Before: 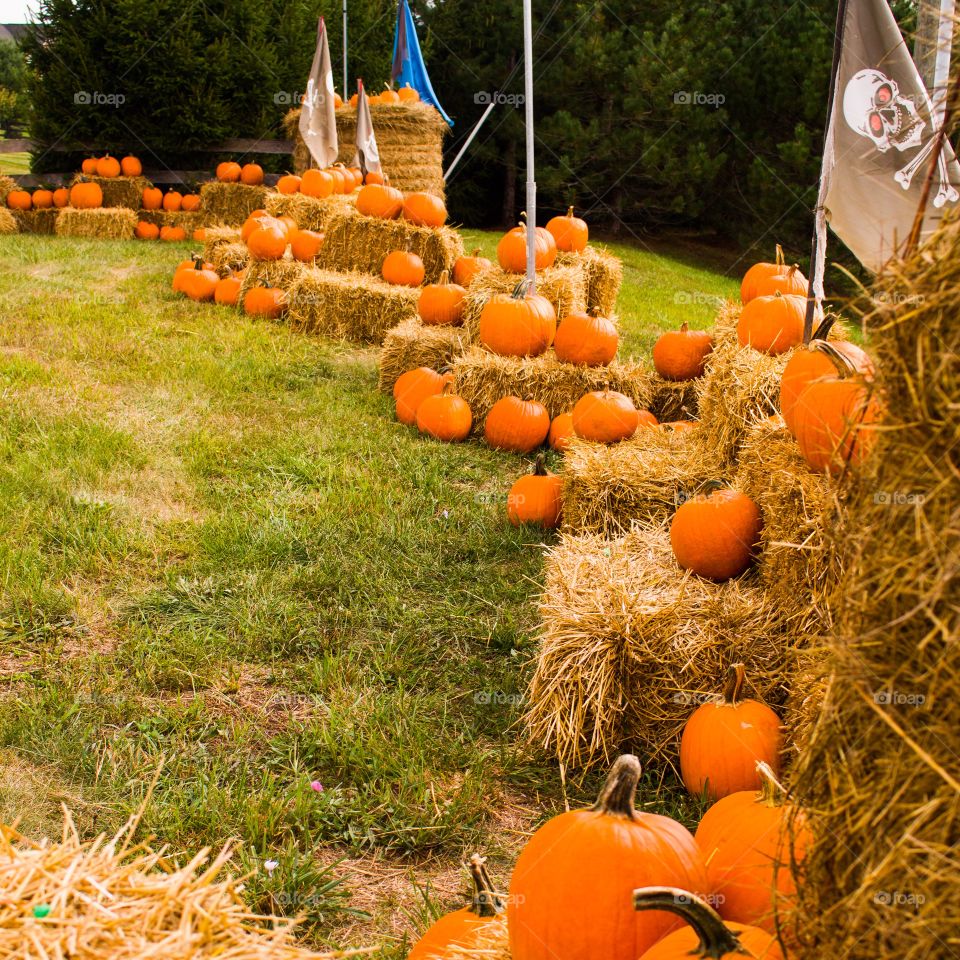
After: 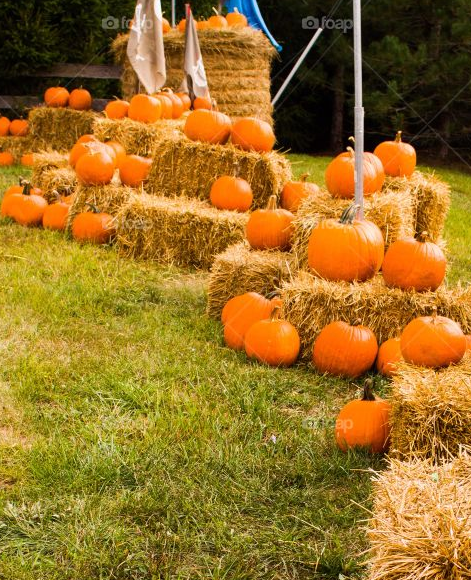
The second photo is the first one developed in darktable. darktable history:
crop: left 17.961%, top 7.854%, right 32.934%, bottom 31.723%
